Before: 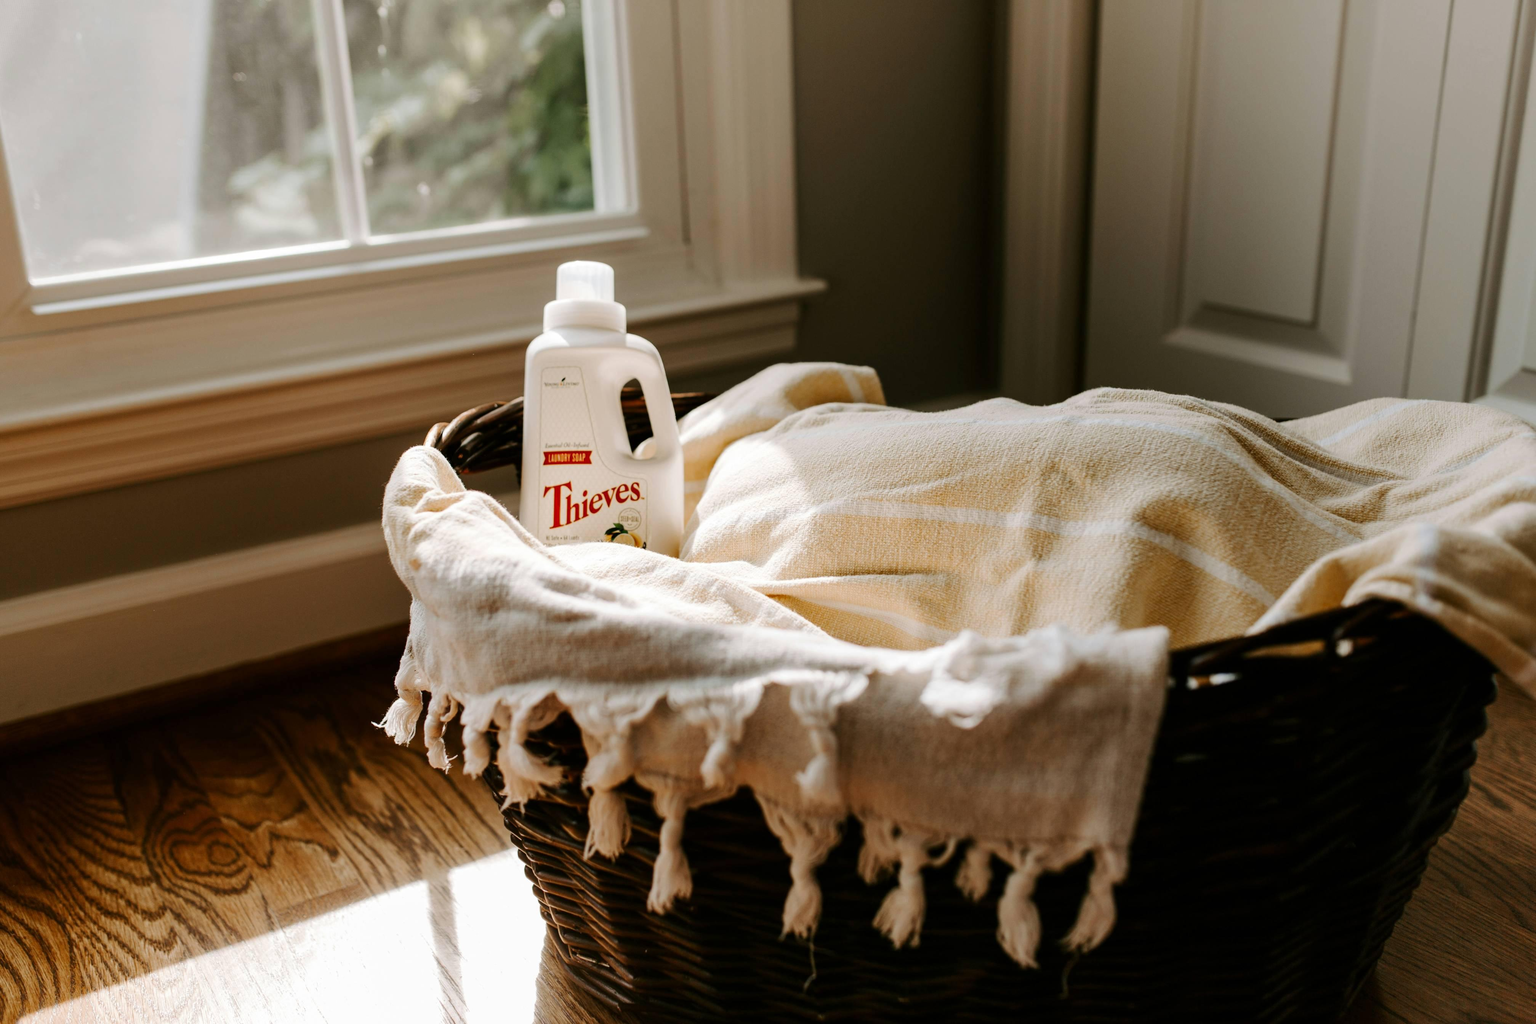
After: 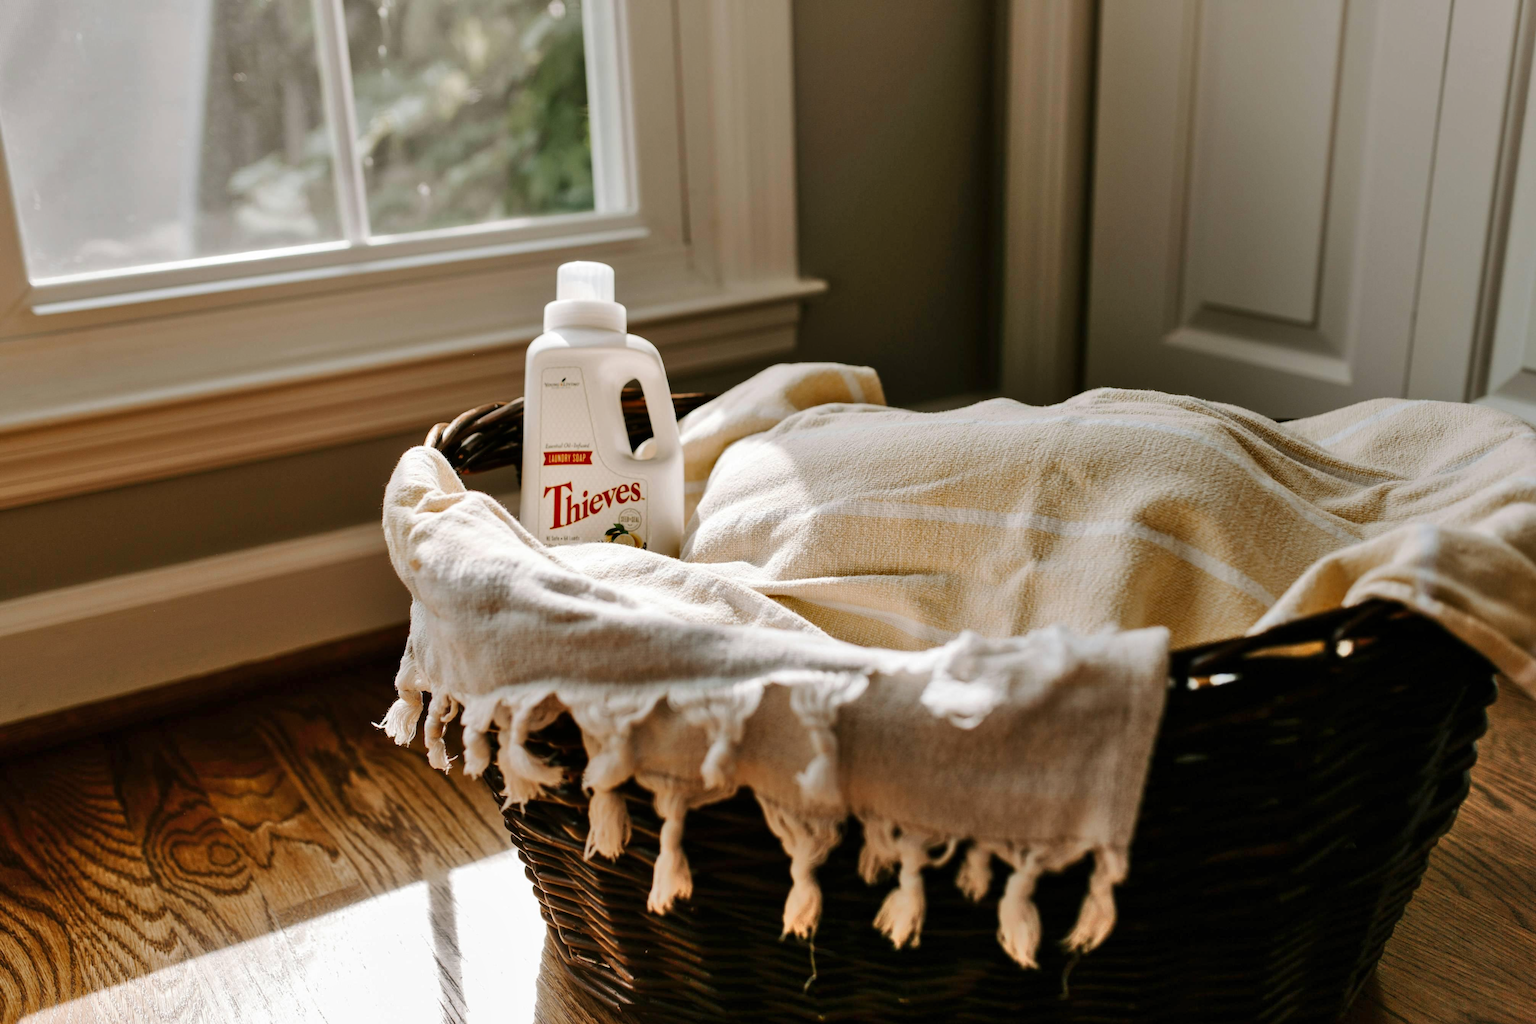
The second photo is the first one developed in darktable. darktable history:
shadows and highlights: highlights color adjustment 0.246%, low approximation 0.01, soften with gaussian
